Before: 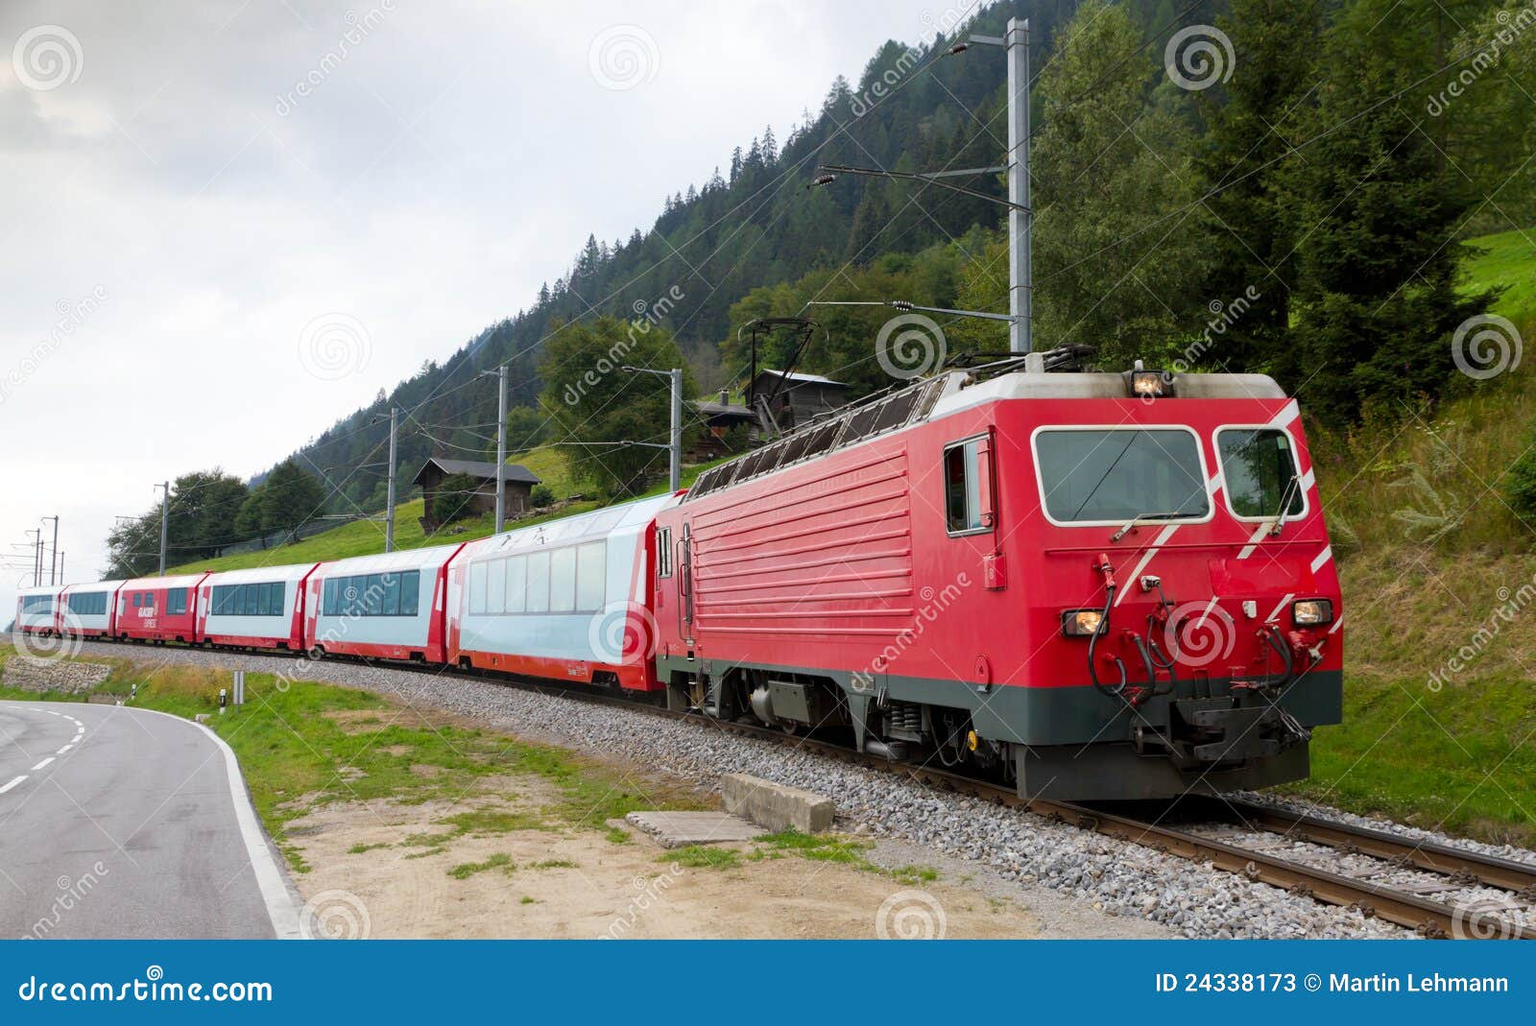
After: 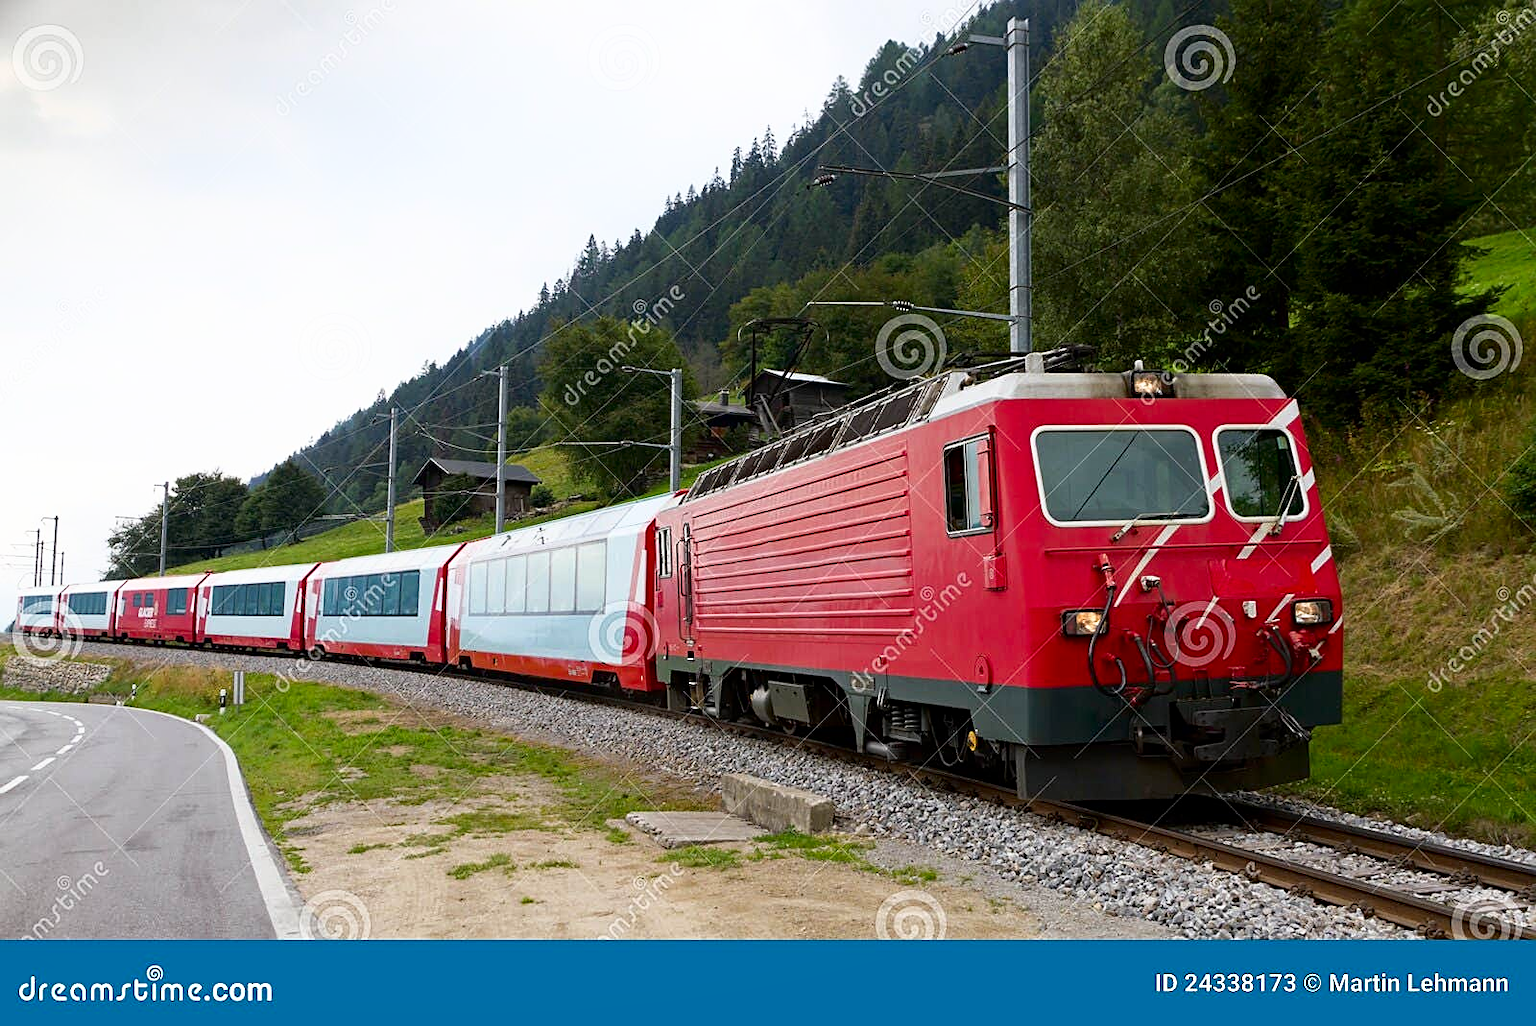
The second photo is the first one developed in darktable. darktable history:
sharpen: on, module defaults
shadows and highlights: shadows -62.32, white point adjustment -5.22, highlights 61.59
haze removal: compatibility mode true, adaptive false
